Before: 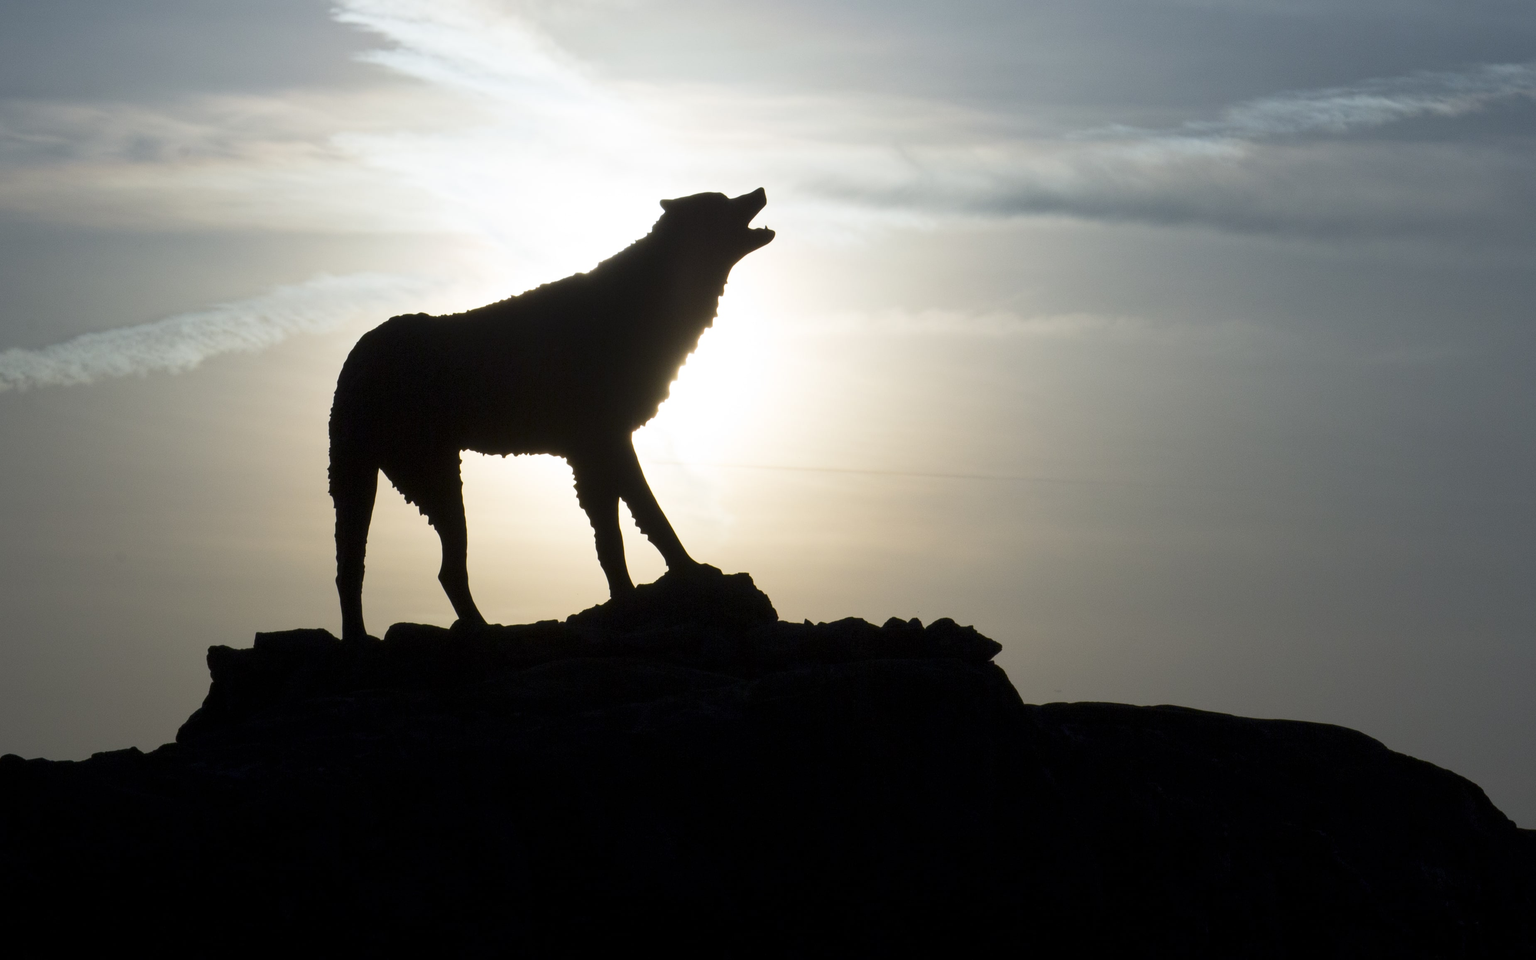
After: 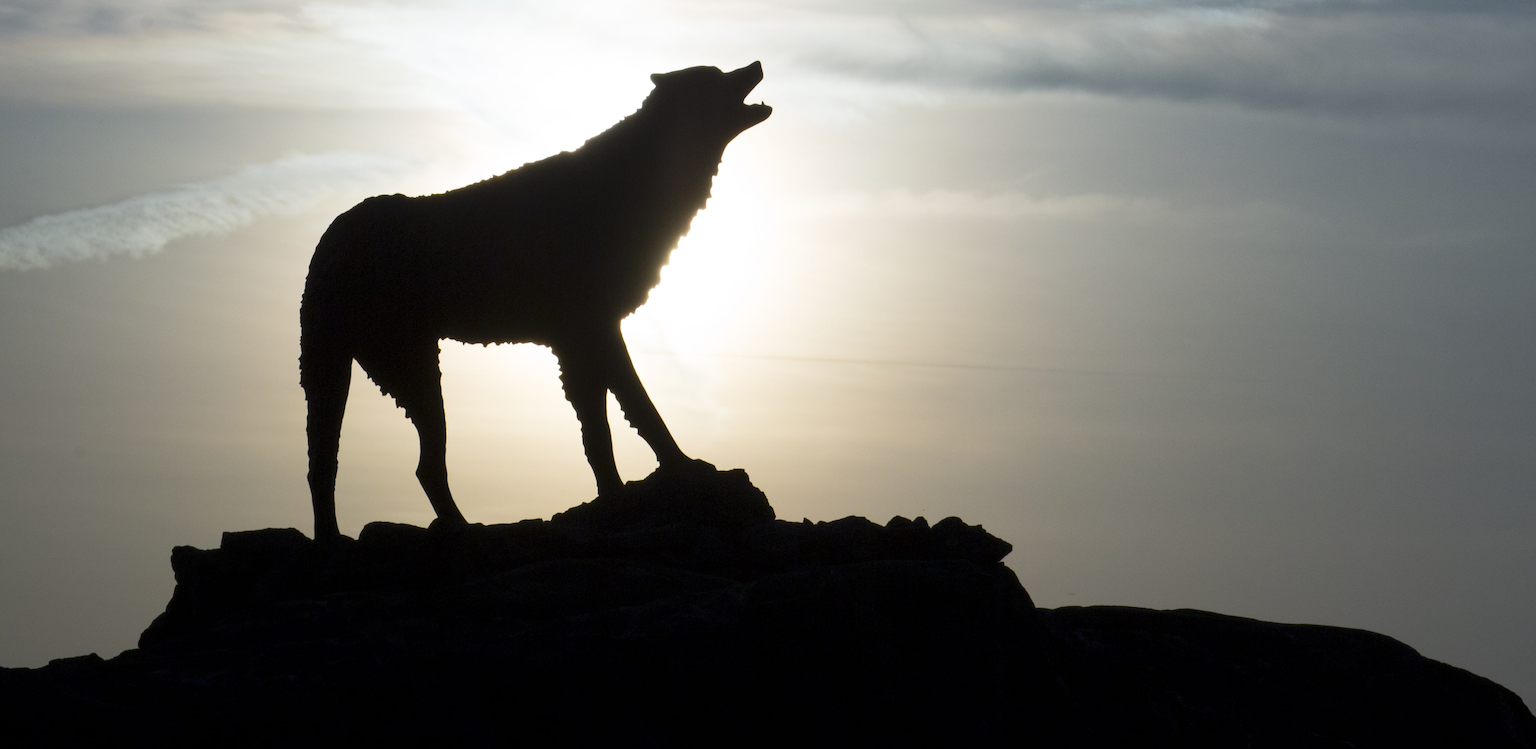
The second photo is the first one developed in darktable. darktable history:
crop and rotate: left 2.998%, top 13.631%, right 2.495%, bottom 12.57%
